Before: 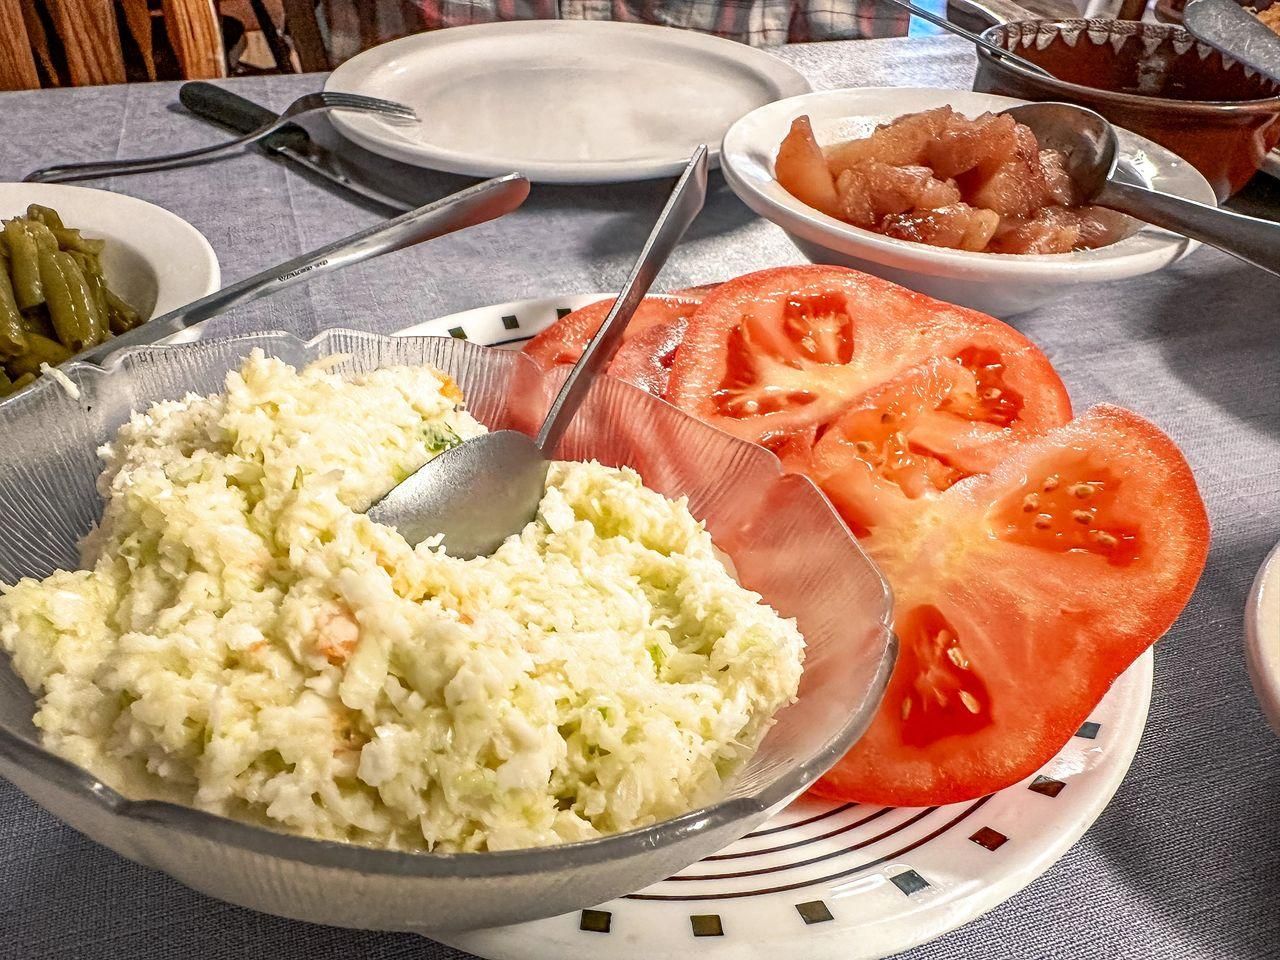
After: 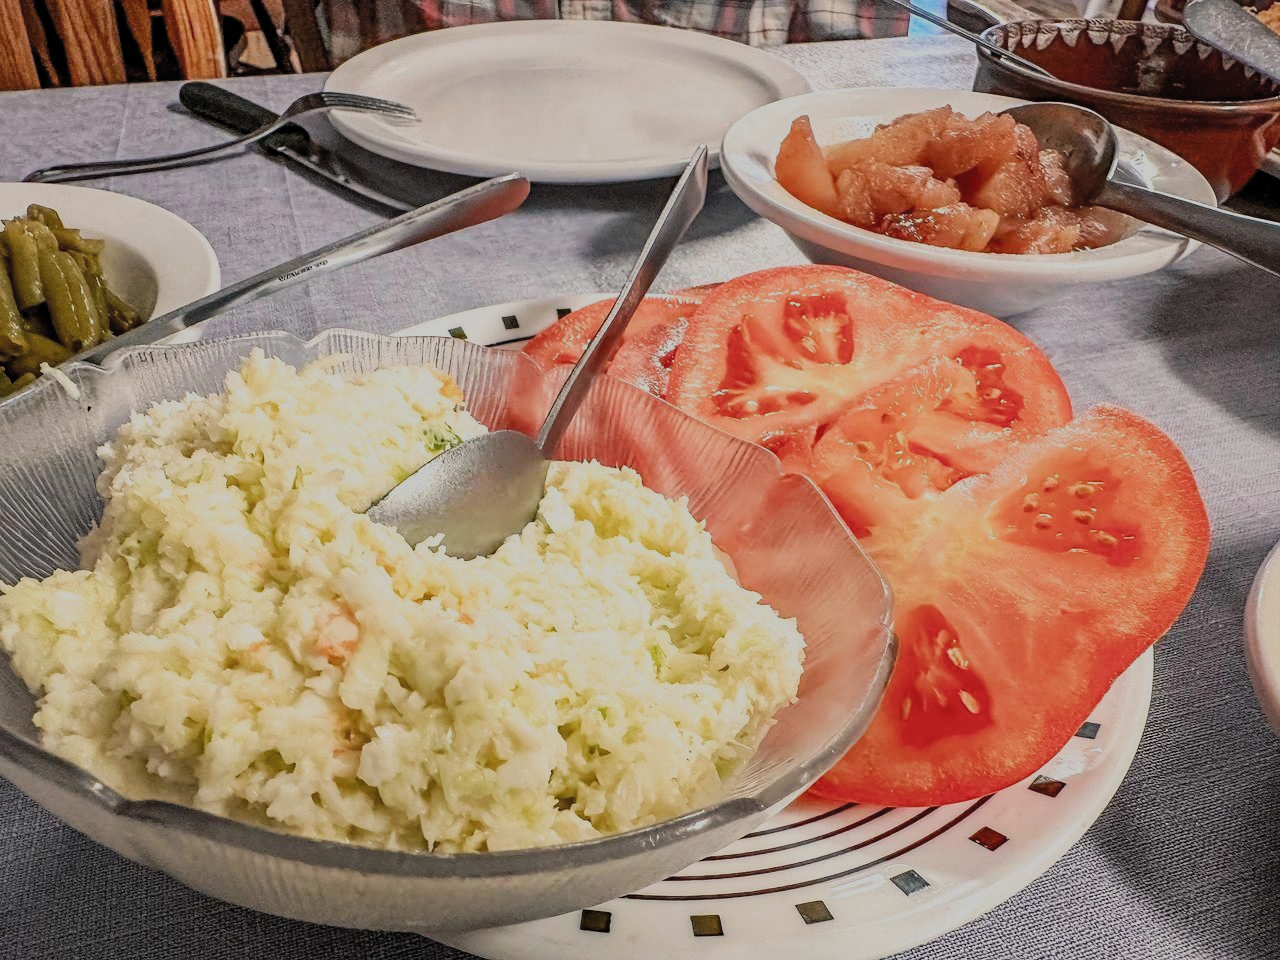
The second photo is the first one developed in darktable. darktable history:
filmic rgb: black relative exposure -7.11 EV, white relative exposure 5.38 EV, hardness 3.03, color science v5 (2021), contrast in shadows safe, contrast in highlights safe
